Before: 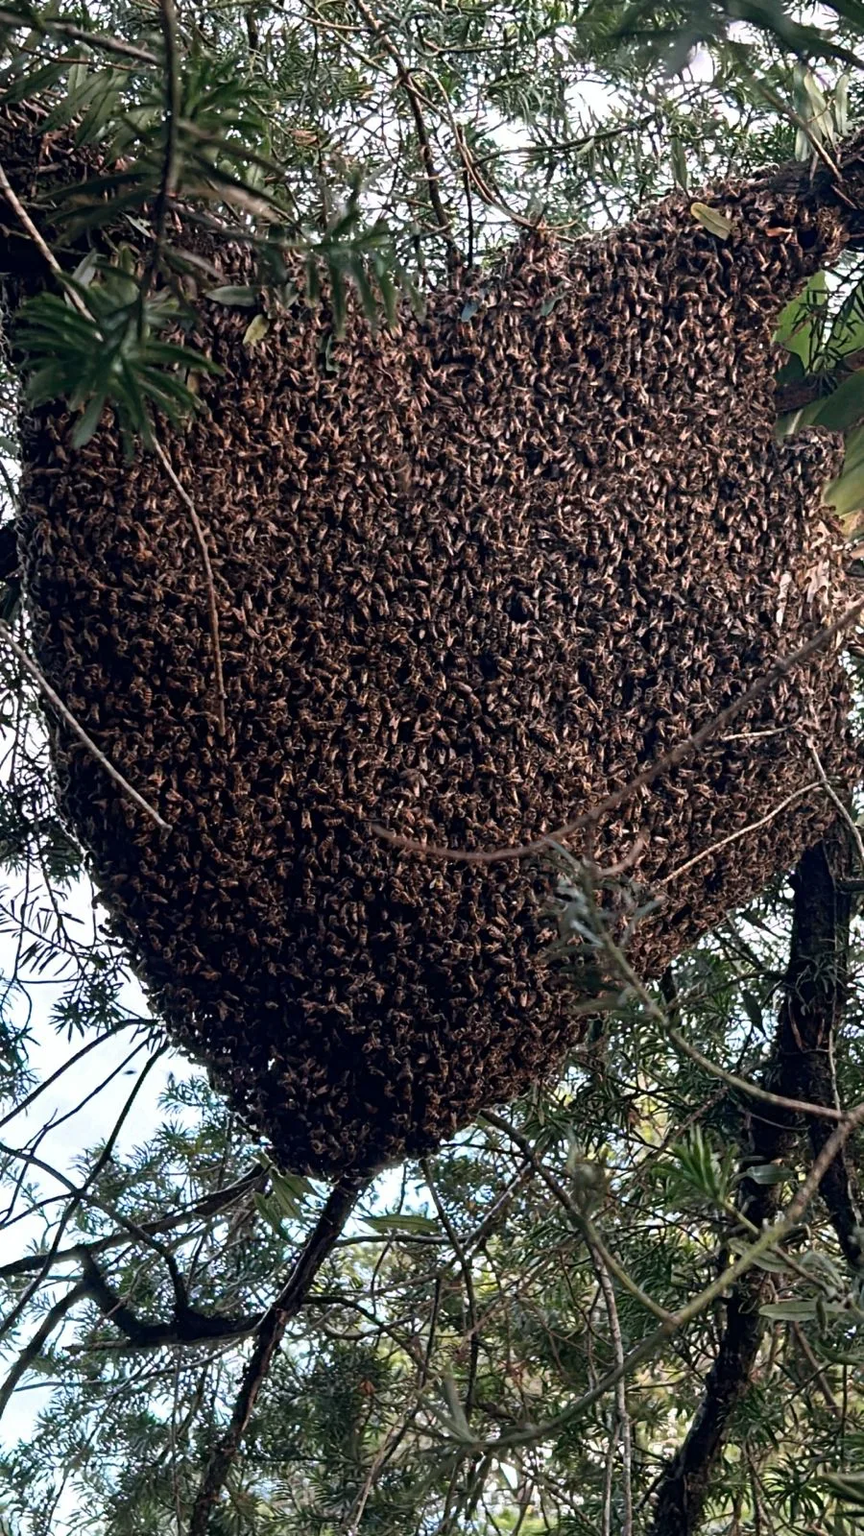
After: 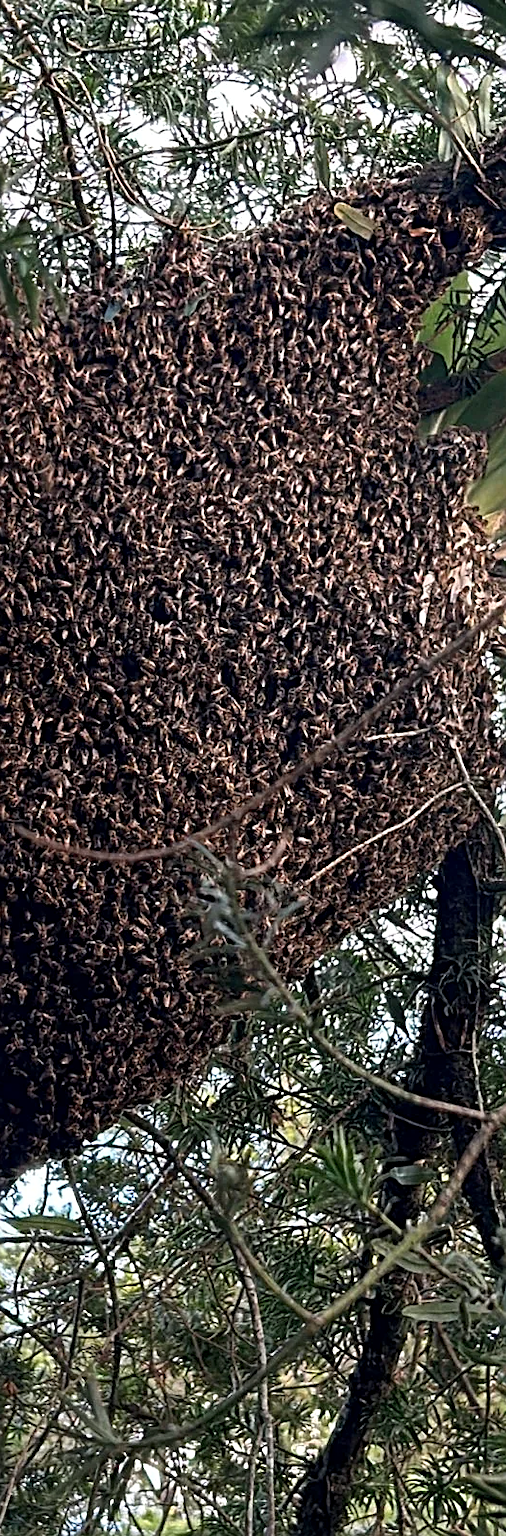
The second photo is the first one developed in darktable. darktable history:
sharpen: on, module defaults
white balance: red 1, blue 1
crop: left 41.402%
local contrast: highlights 100%, shadows 100%, detail 120%, midtone range 0.2
